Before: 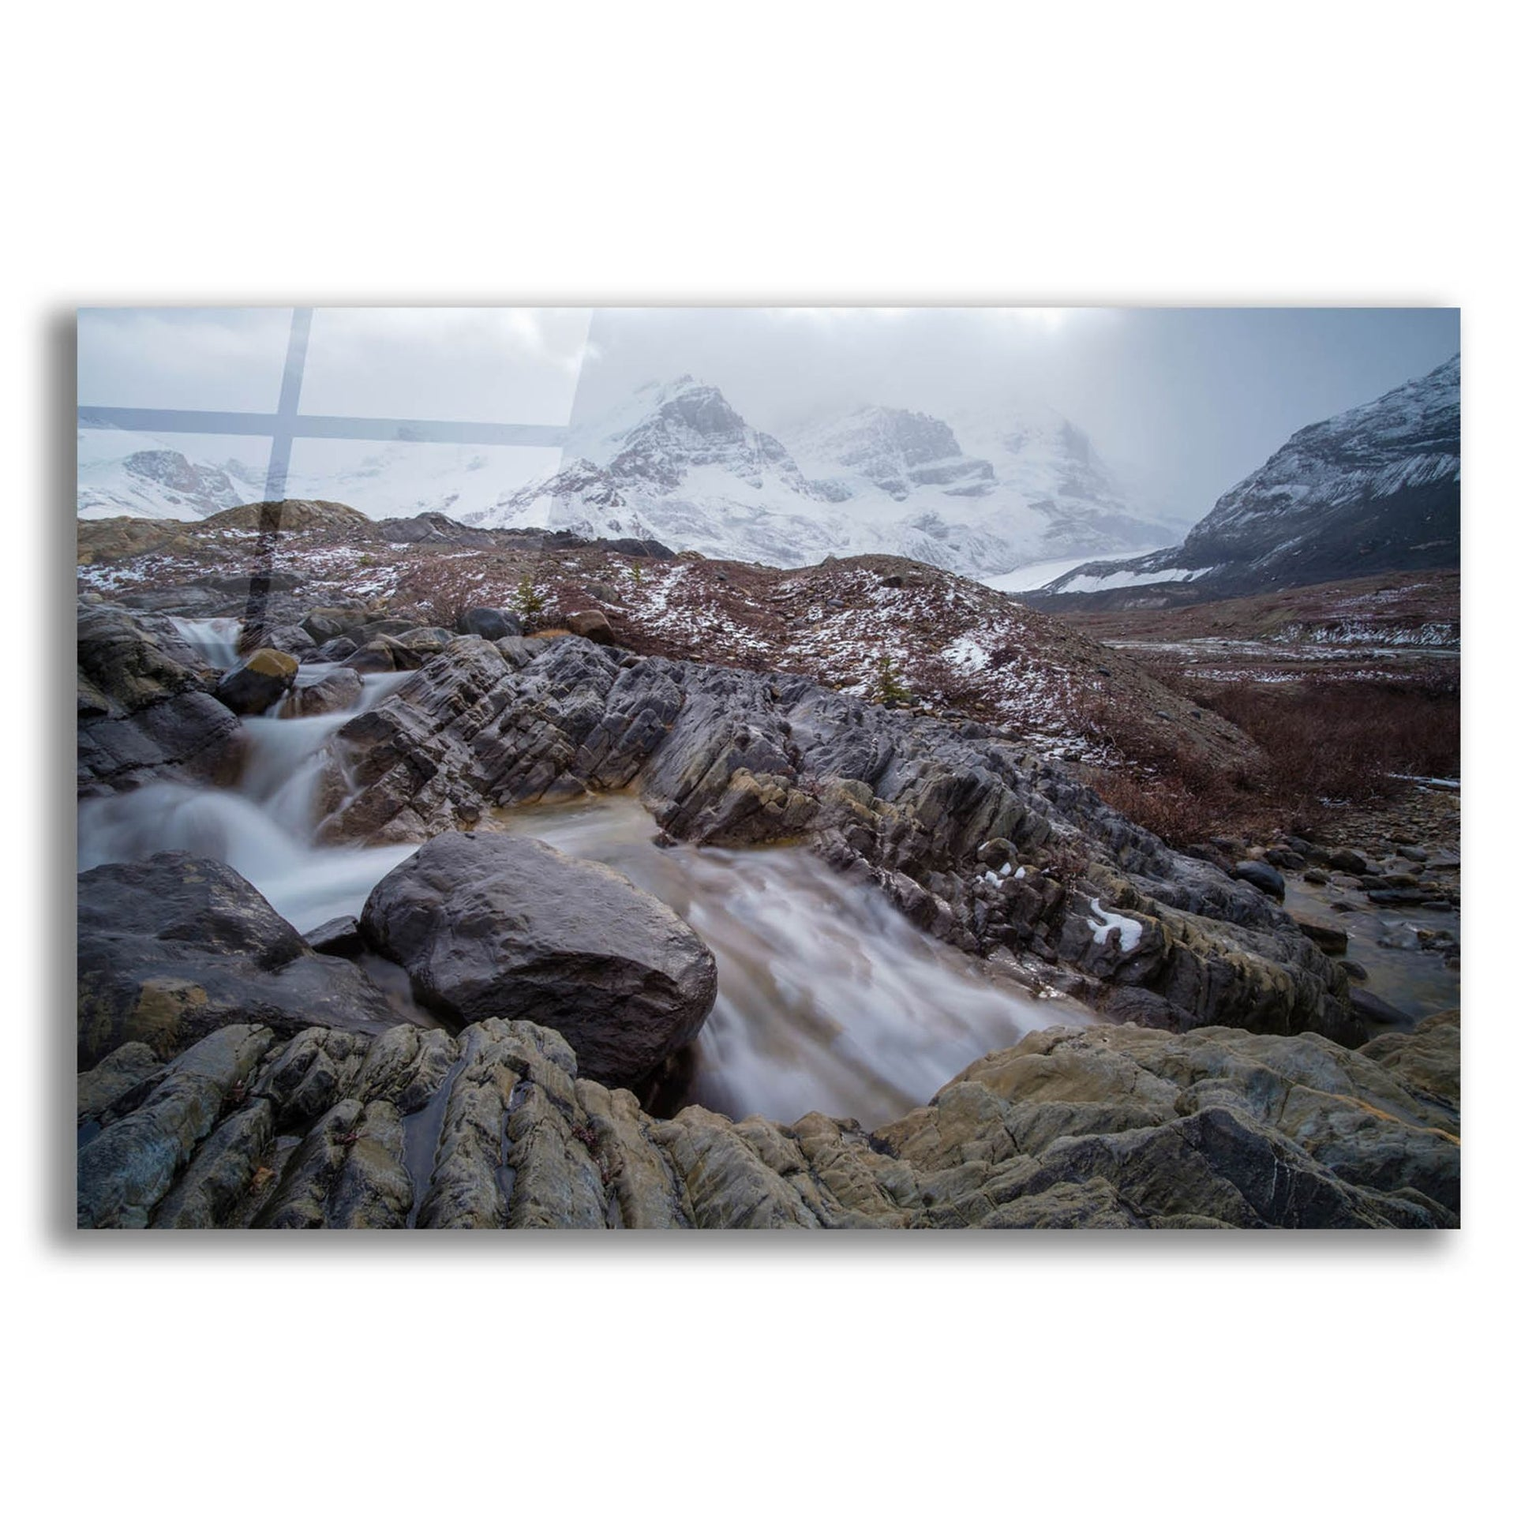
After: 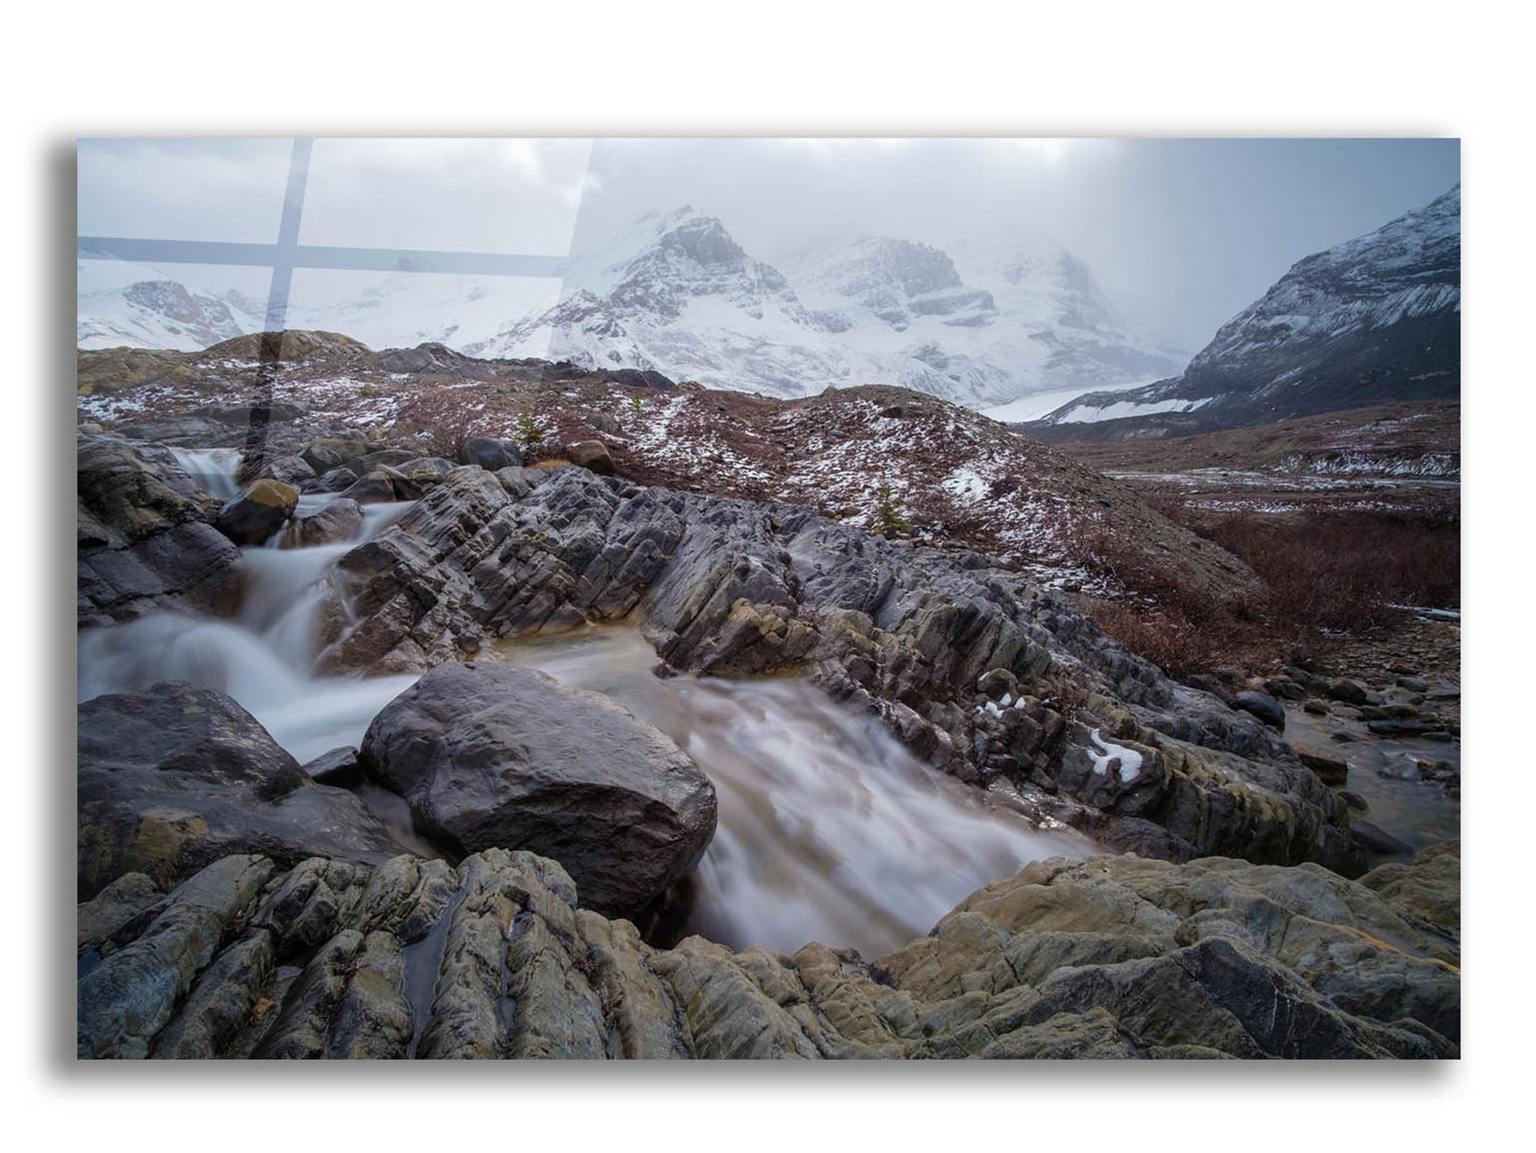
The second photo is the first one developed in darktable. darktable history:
crop: top 11.088%, bottom 13.826%
